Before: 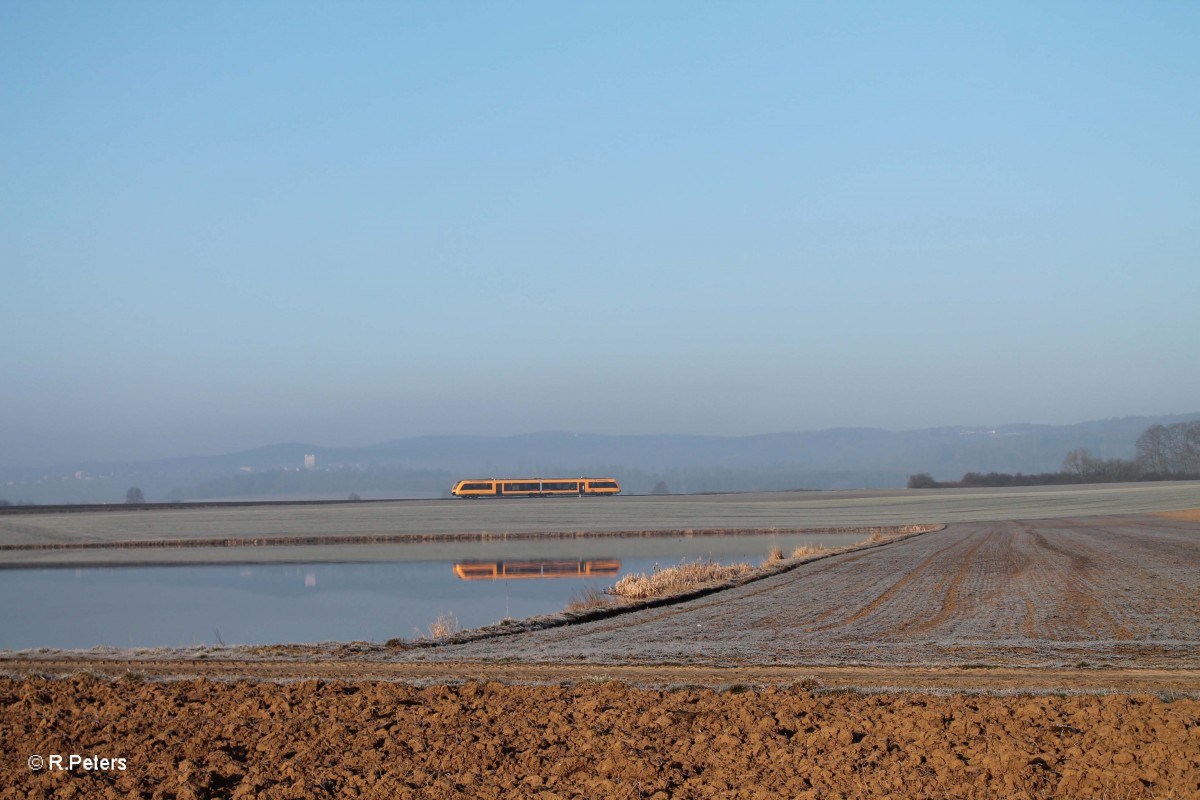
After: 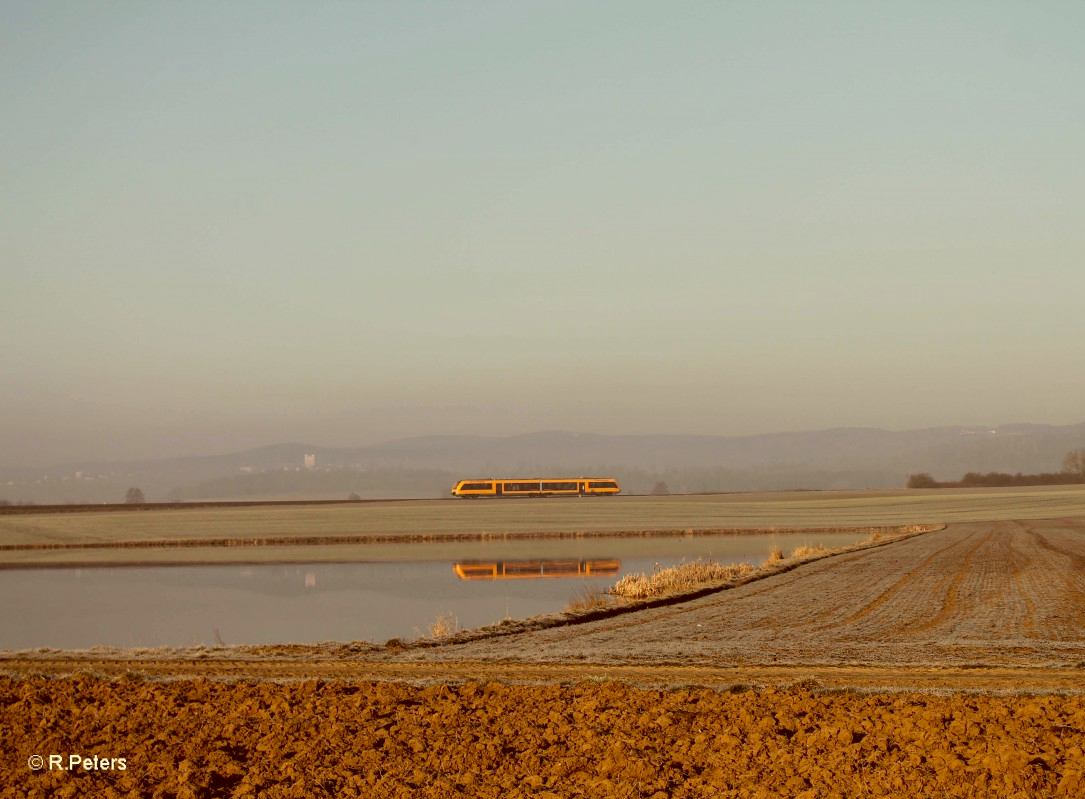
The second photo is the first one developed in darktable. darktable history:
color correction: highlights a* 1.12, highlights b* 24.26, shadows a* 15.58, shadows b* 24.26
crop: right 9.509%, bottom 0.031%
